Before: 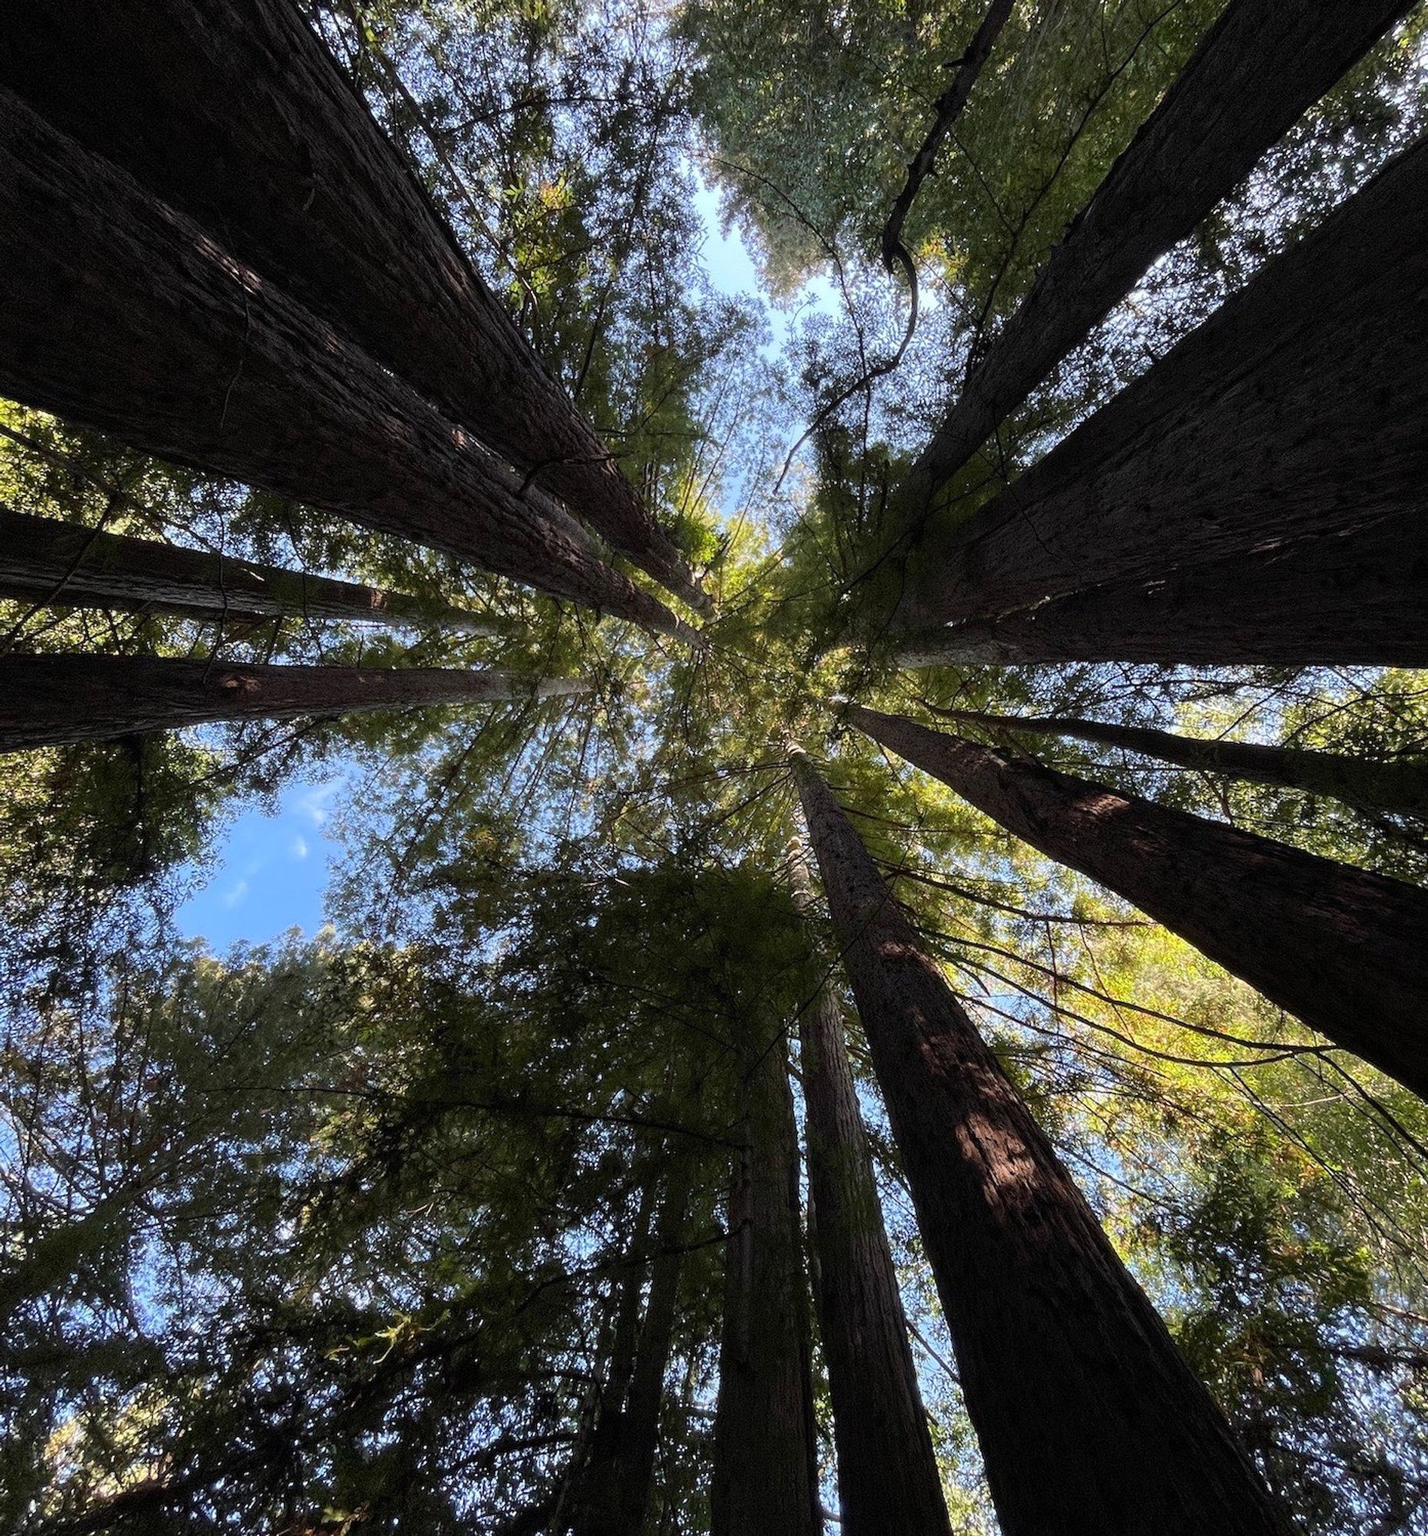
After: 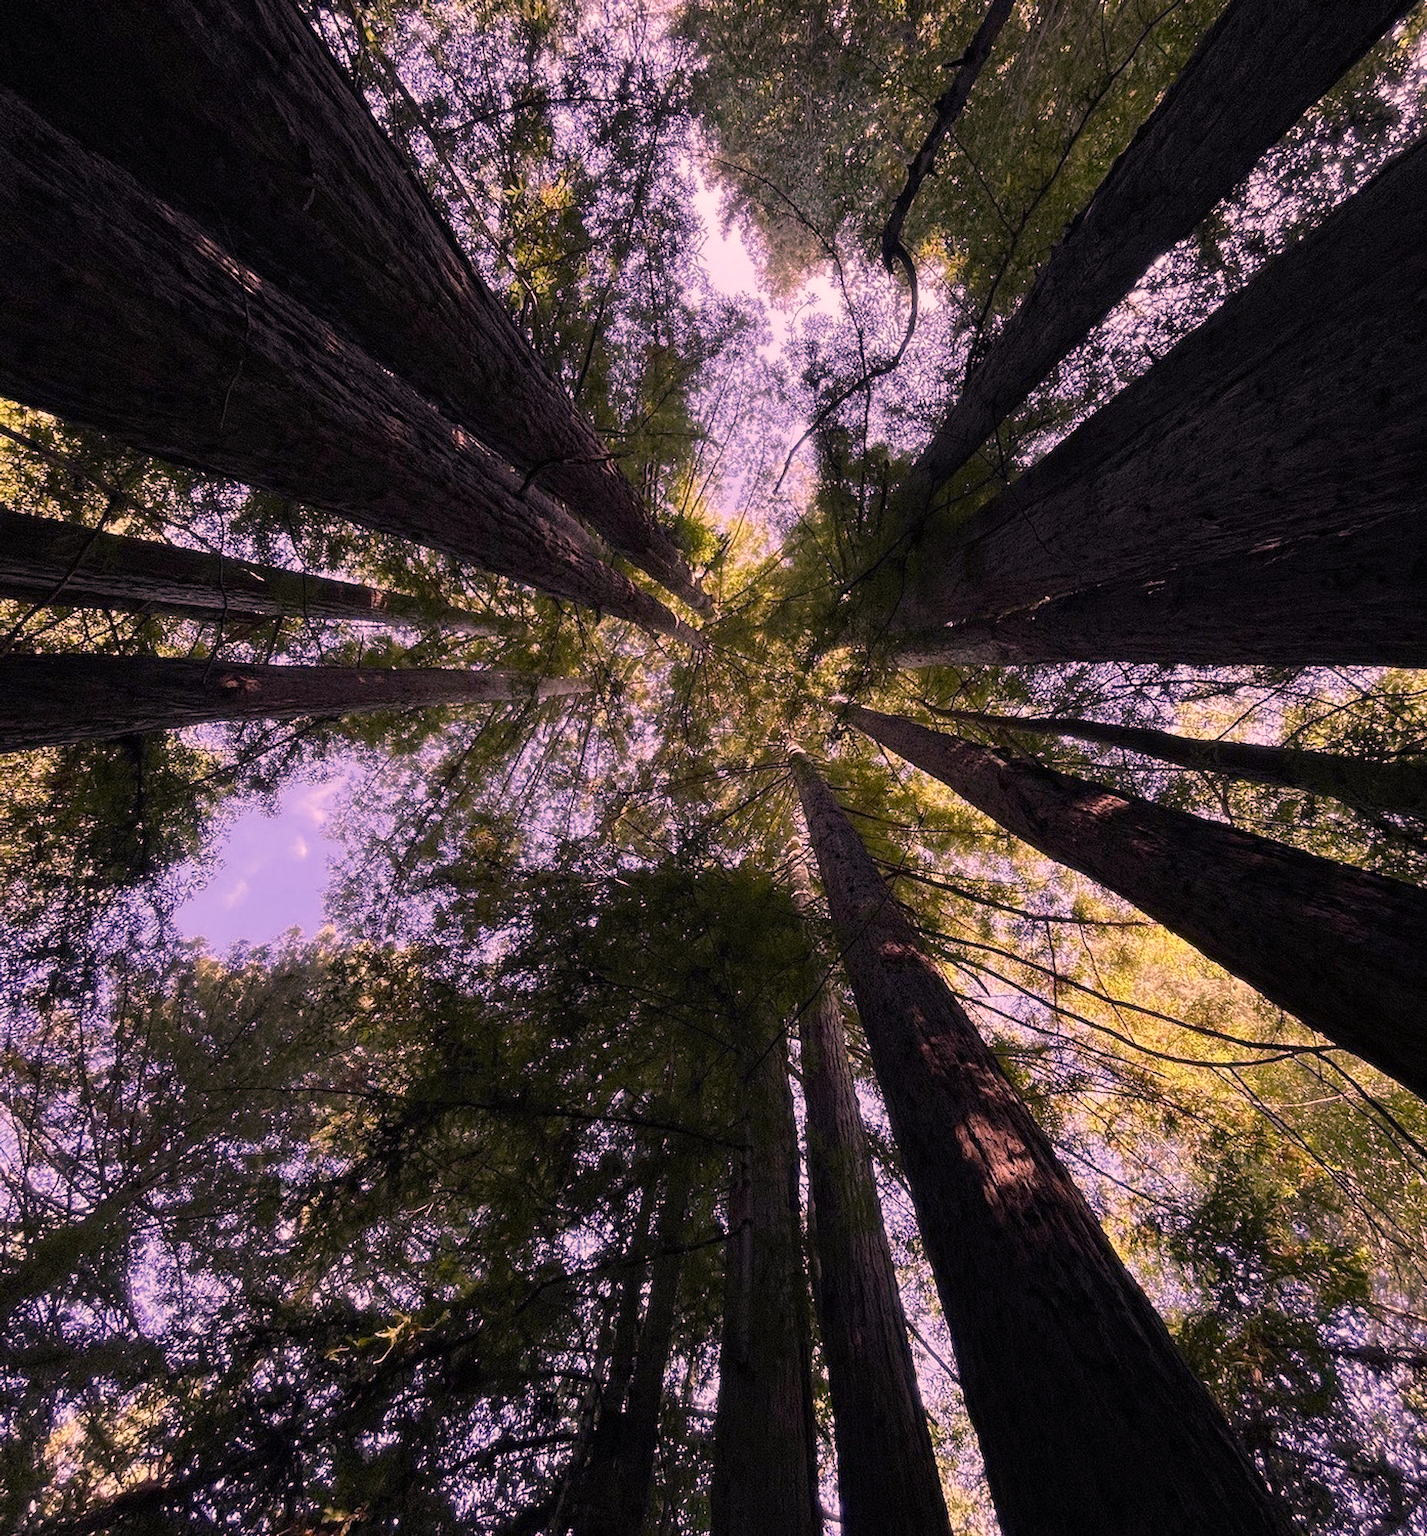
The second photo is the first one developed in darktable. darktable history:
color calibration: illuminant as shot in camera, x 0.379, y 0.396, temperature 4138.76 K
color correction: highlights a* 40, highlights b* 40, saturation 0.69
color balance rgb: perceptual saturation grading › global saturation 20%, perceptual saturation grading › highlights -25%, perceptual saturation grading › shadows 50%
